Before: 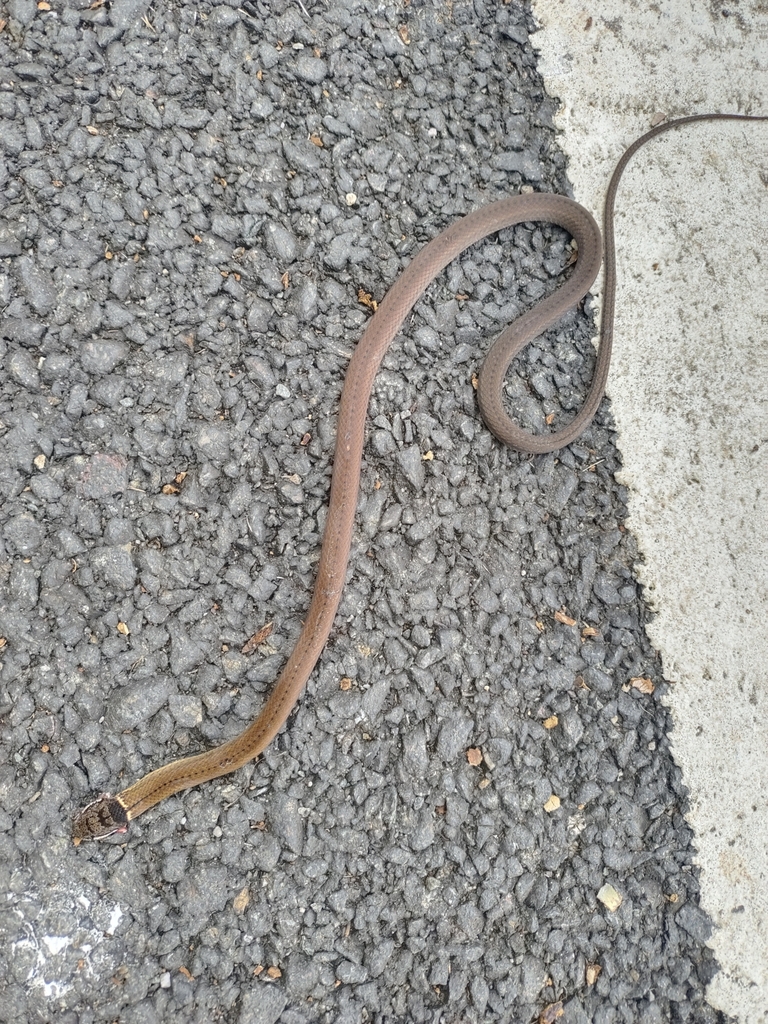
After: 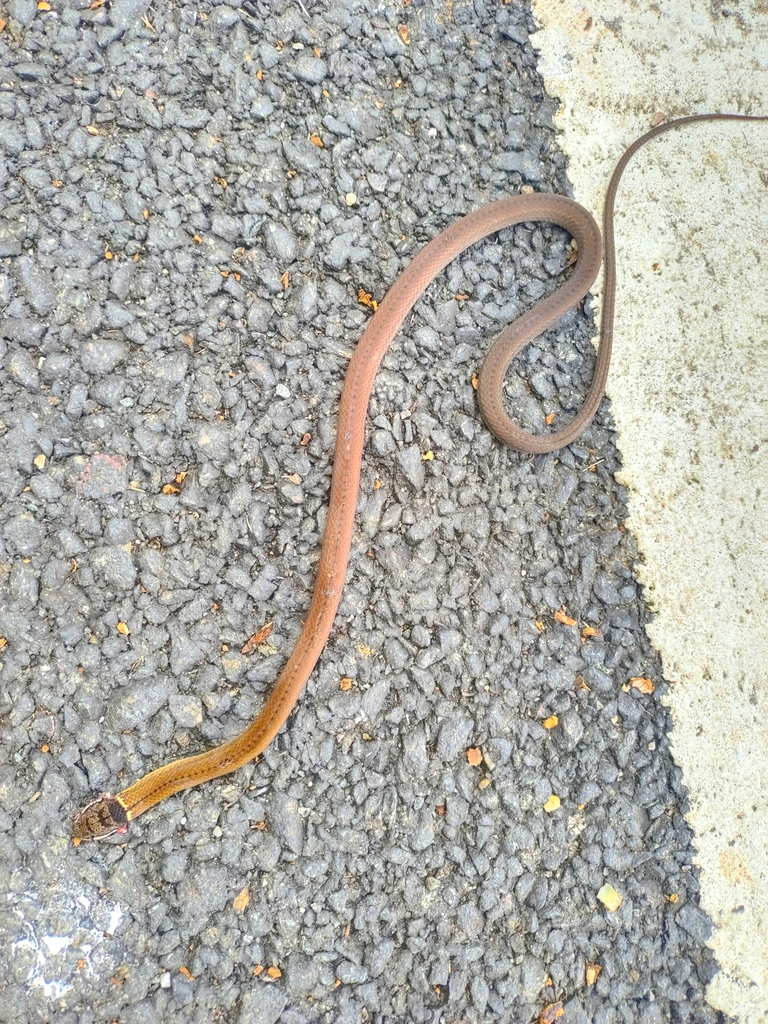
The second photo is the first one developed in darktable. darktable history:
contrast brightness saturation: contrast 0.205, brightness 0.191, saturation 0.794
shadows and highlights: on, module defaults
exposure: exposure 0.201 EV, compensate highlight preservation false
